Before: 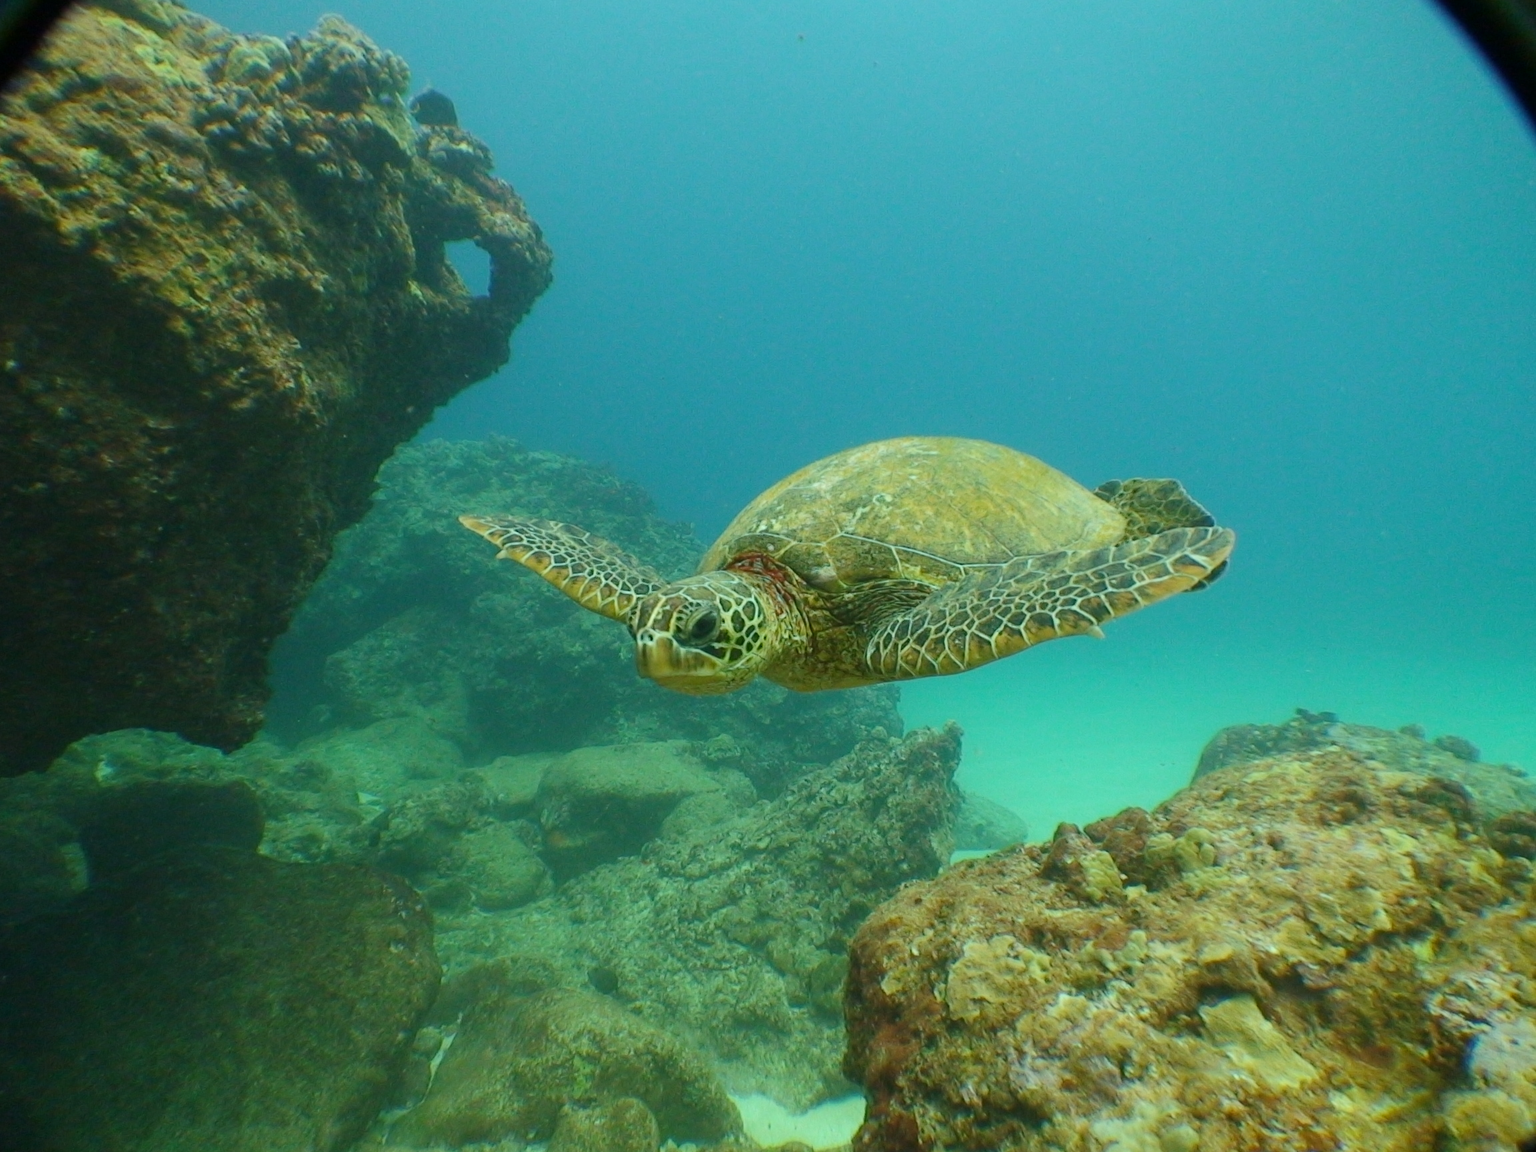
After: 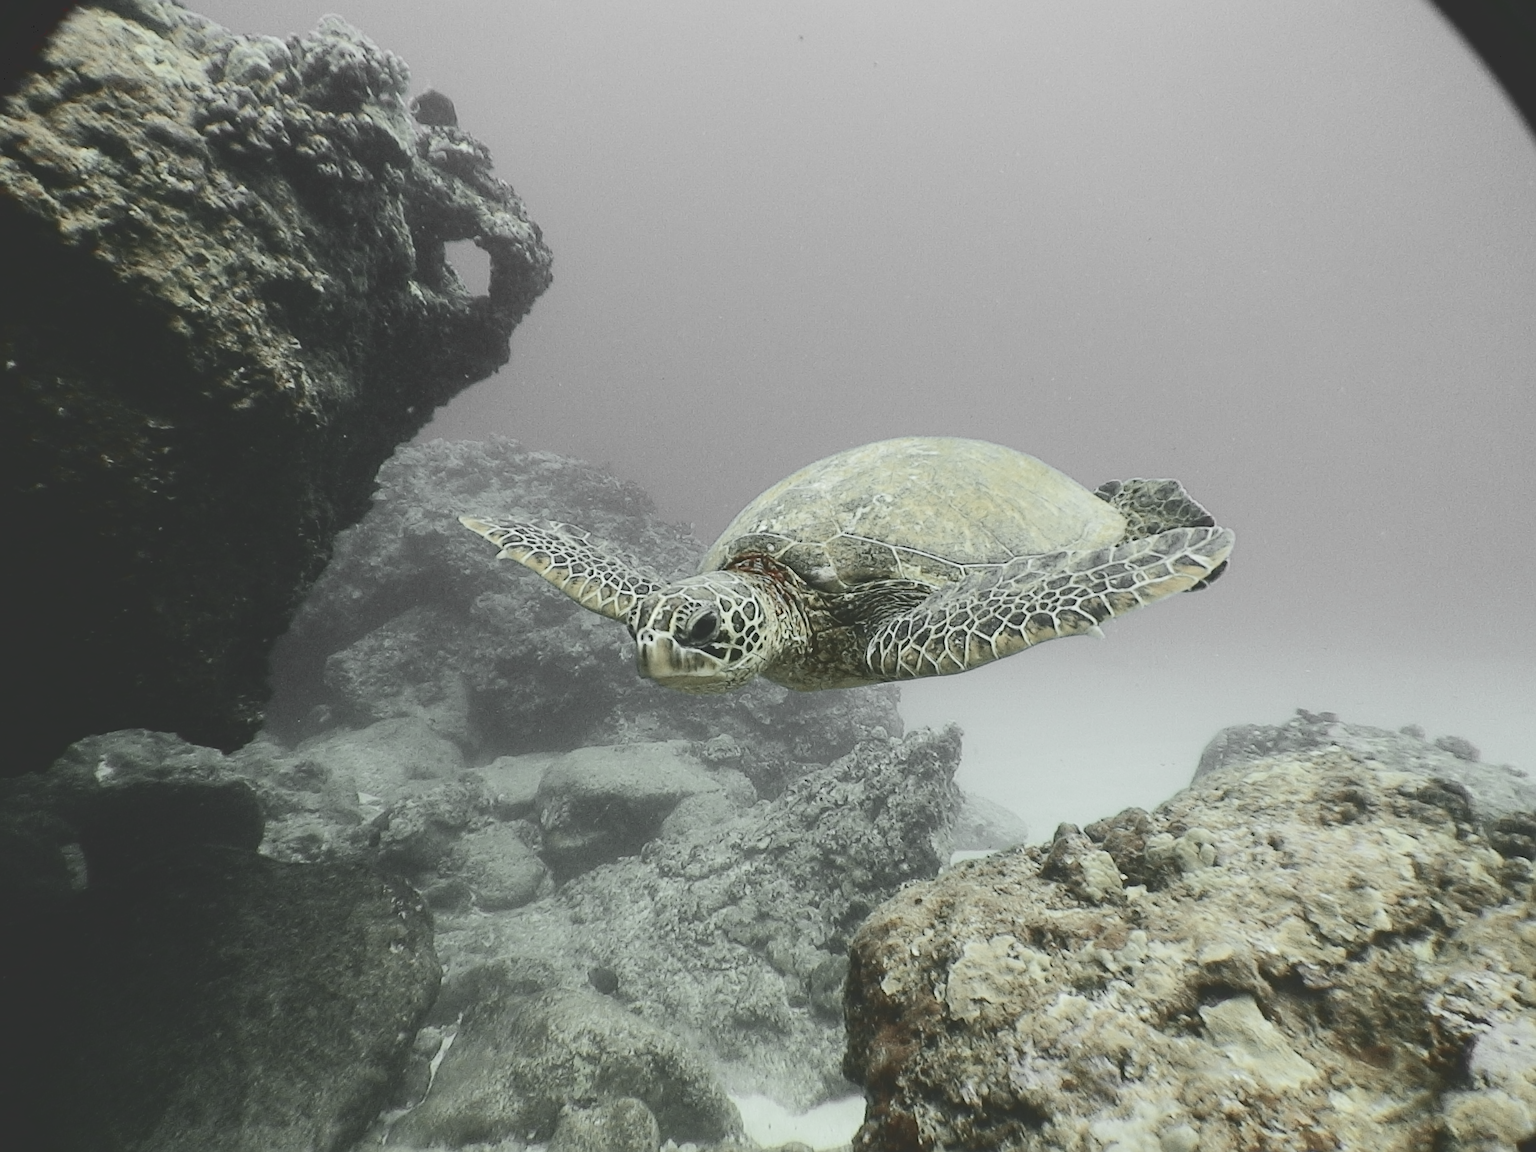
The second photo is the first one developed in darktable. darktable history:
color zones: curves: ch1 [(0, 0.831) (0.08, 0.771) (0.157, 0.268) (0.241, 0.207) (0.562, -0.005) (0.714, -0.013) (0.876, 0.01) (1, 0.831)]
tone curve: curves: ch0 [(0, 0) (0.003, 0.195) (0.011, 0.196) (0.025, 0.196) (0.044, 0.196) (0.069, 0.196) (0.1, 0.196) (0.136, 0.197) (0.177, 0.207) (0.224, 0.224) (0.277, 0.268) (0.335, 0.336) (0.399, 0.424) (0.468, 0.533) (0.543, 0.632) (0.623, 0.715) (0.709, 0.789) (0.801, 0.85) (0.898, 0.906) (1, 1)], color space Lab, independent channels, preserve colors none
sharpen: on, module defaults
